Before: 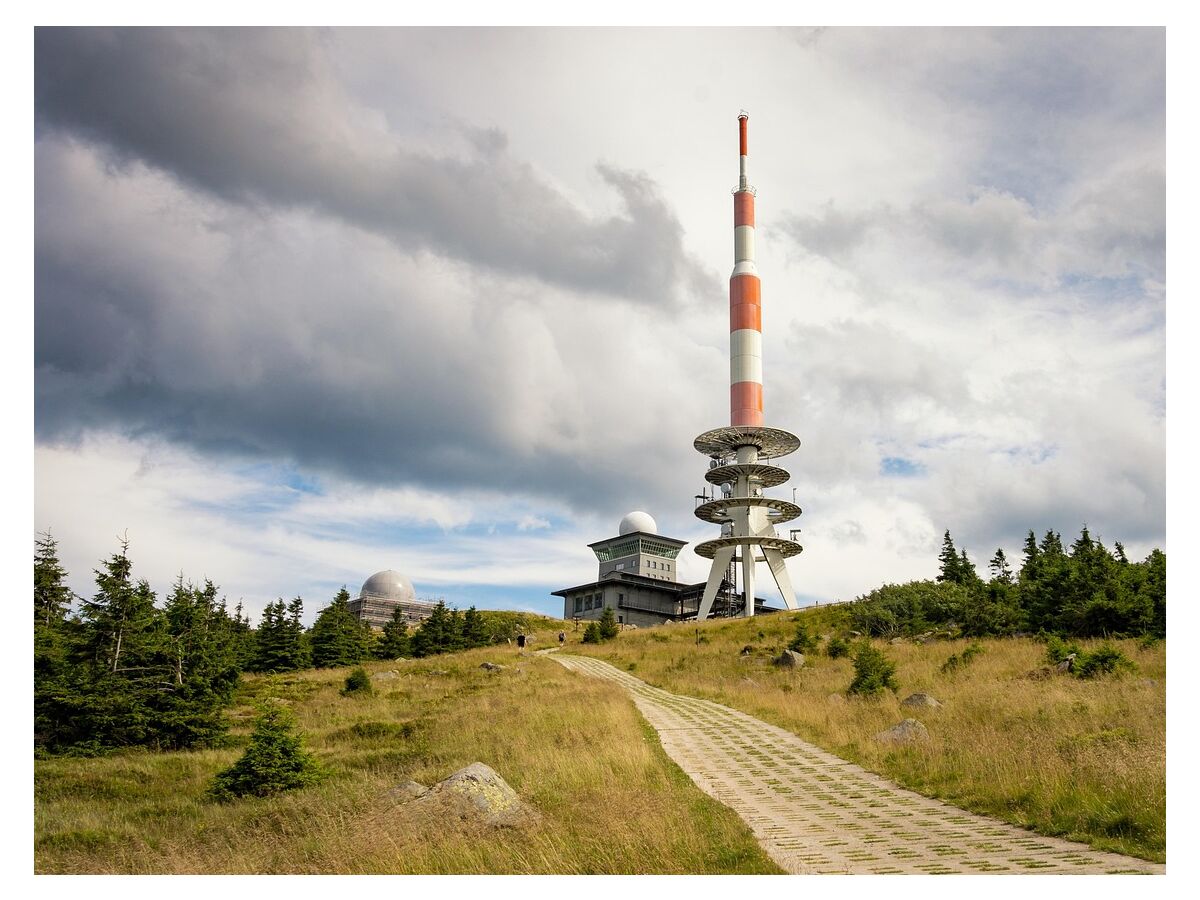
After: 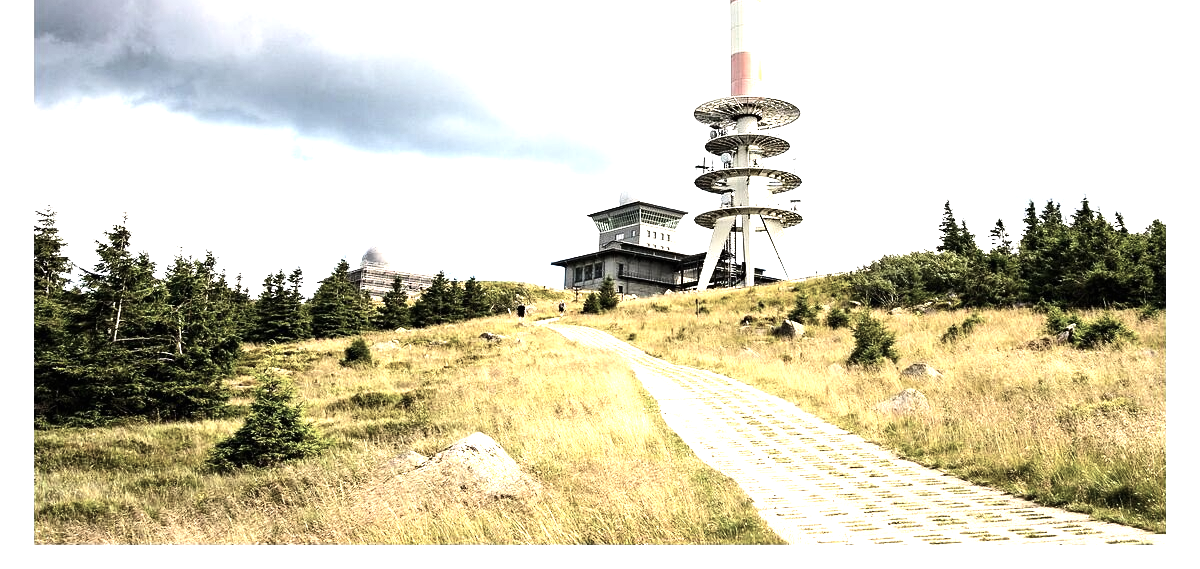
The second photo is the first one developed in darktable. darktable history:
tone equalizer: -8 EV -1.11 EV, -7 EV -1.03 EV, -6 EV -0.906 EV, -5 EV -0.562 EV, -3 EV 0.583 EV, -2 EV 0.893 EV, -1 EV 0.988 EV, +0 EV 1.06 EV, edges refinement/feathering 500, mask exposure compensation -1.57 EV, preserve details no
crop and rotate: top 36.777%
exposure: black level correction 0, exposure 0.896 EV, compensate highlight preservation false
contrast brightness saturation: contrast 0.097, saturation -0.352
